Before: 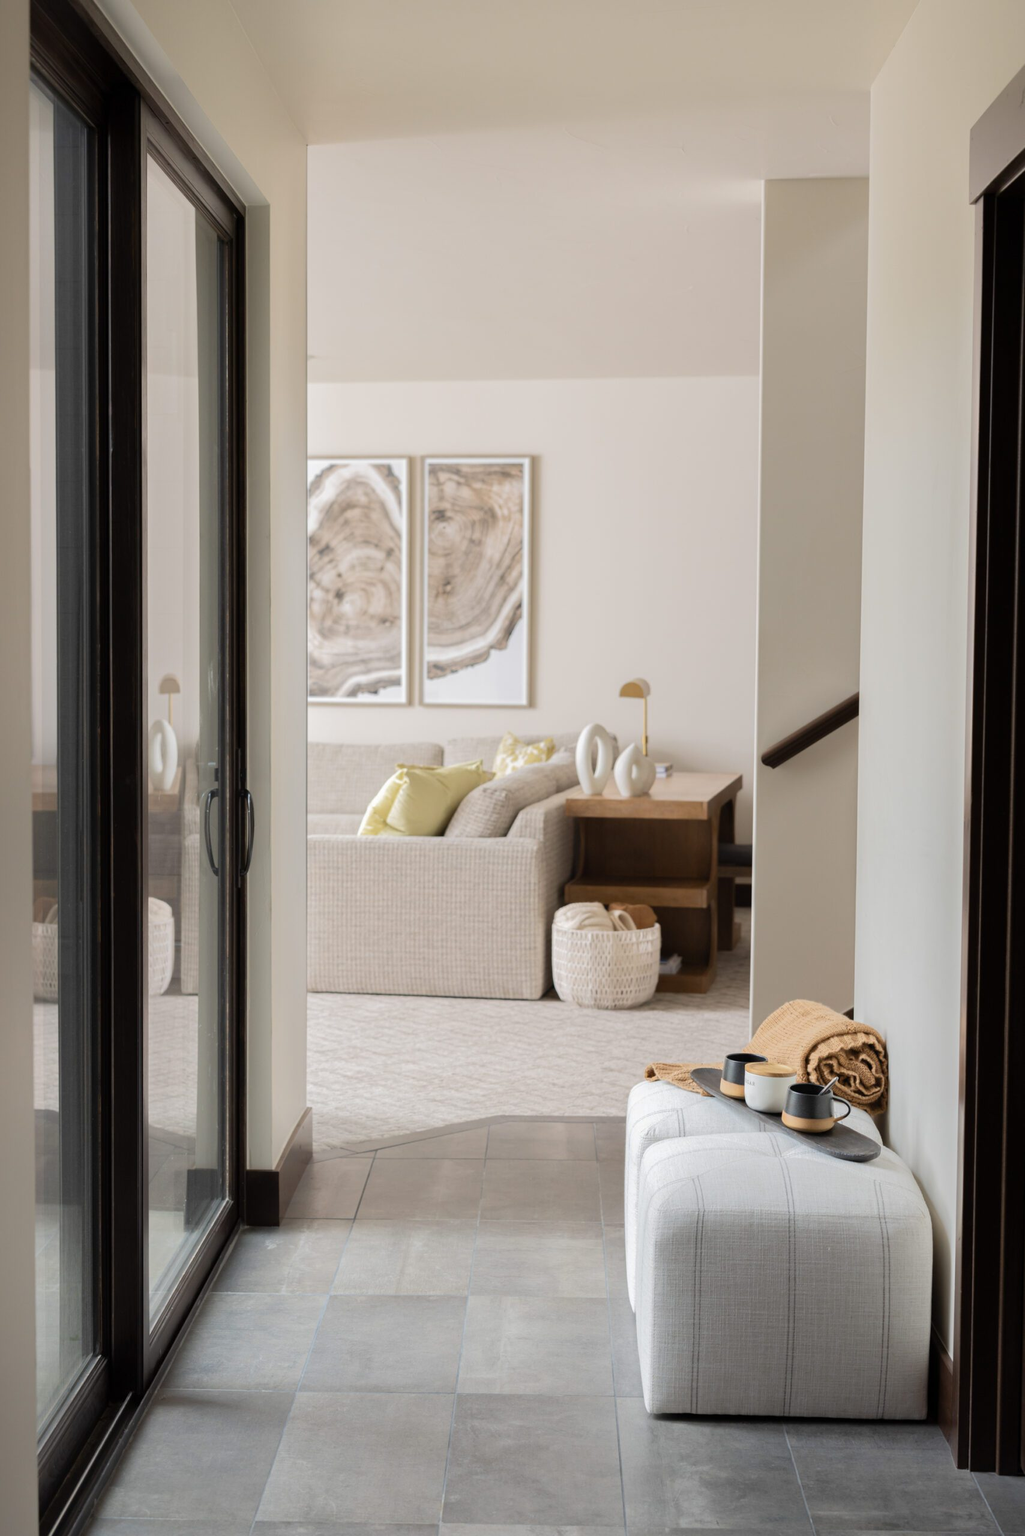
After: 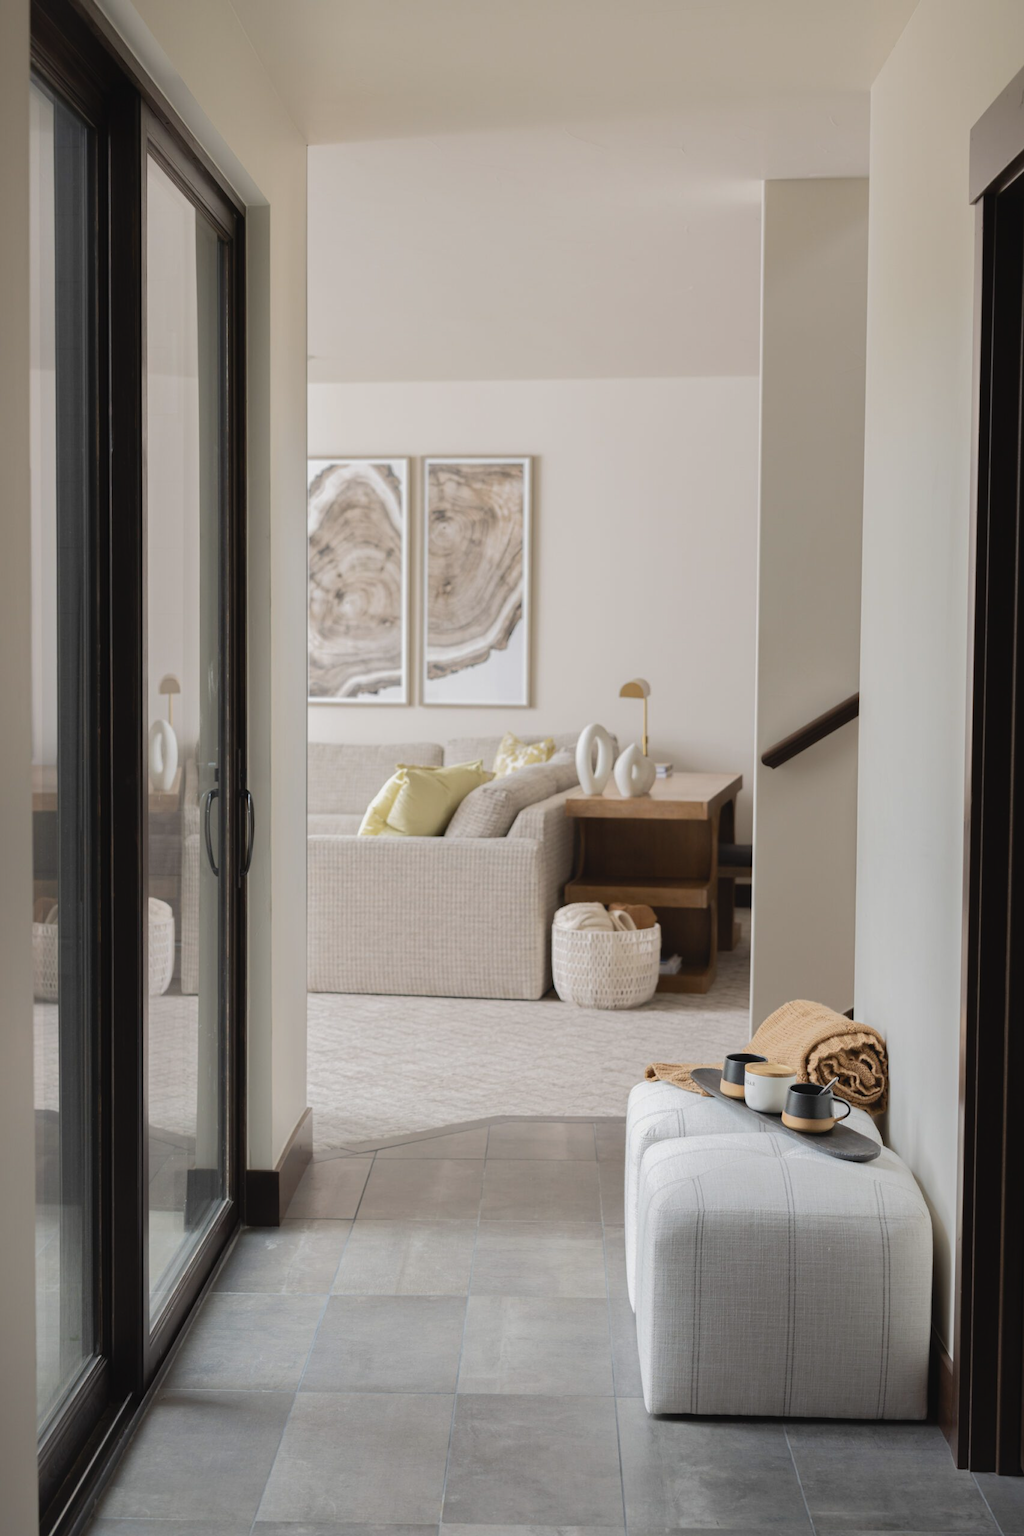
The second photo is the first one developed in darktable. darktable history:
contrast brightness saturation: contrast -0.086, brightness -0.043, saturation -0.114
